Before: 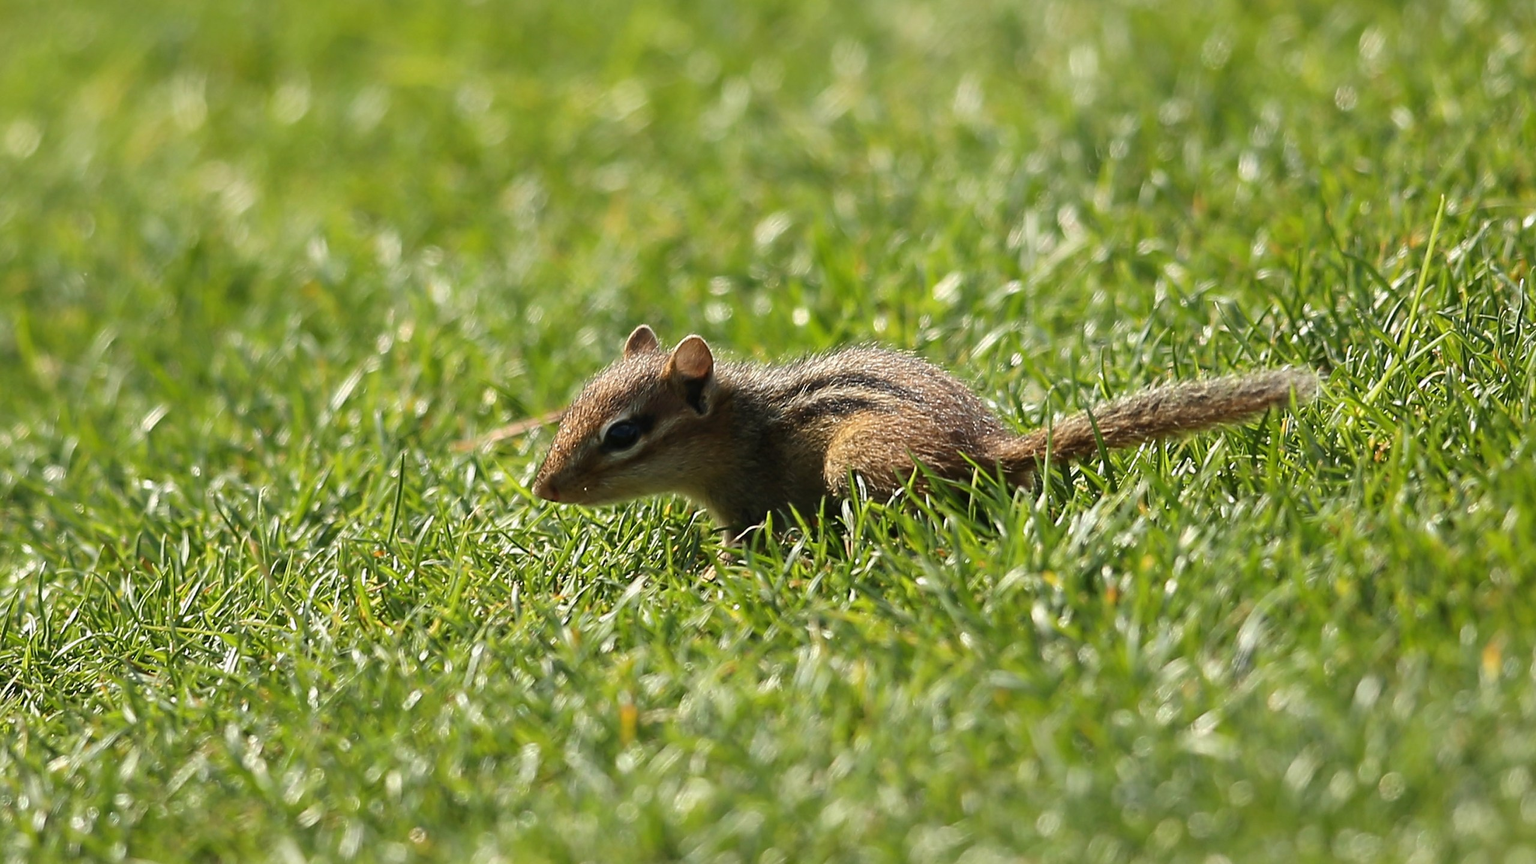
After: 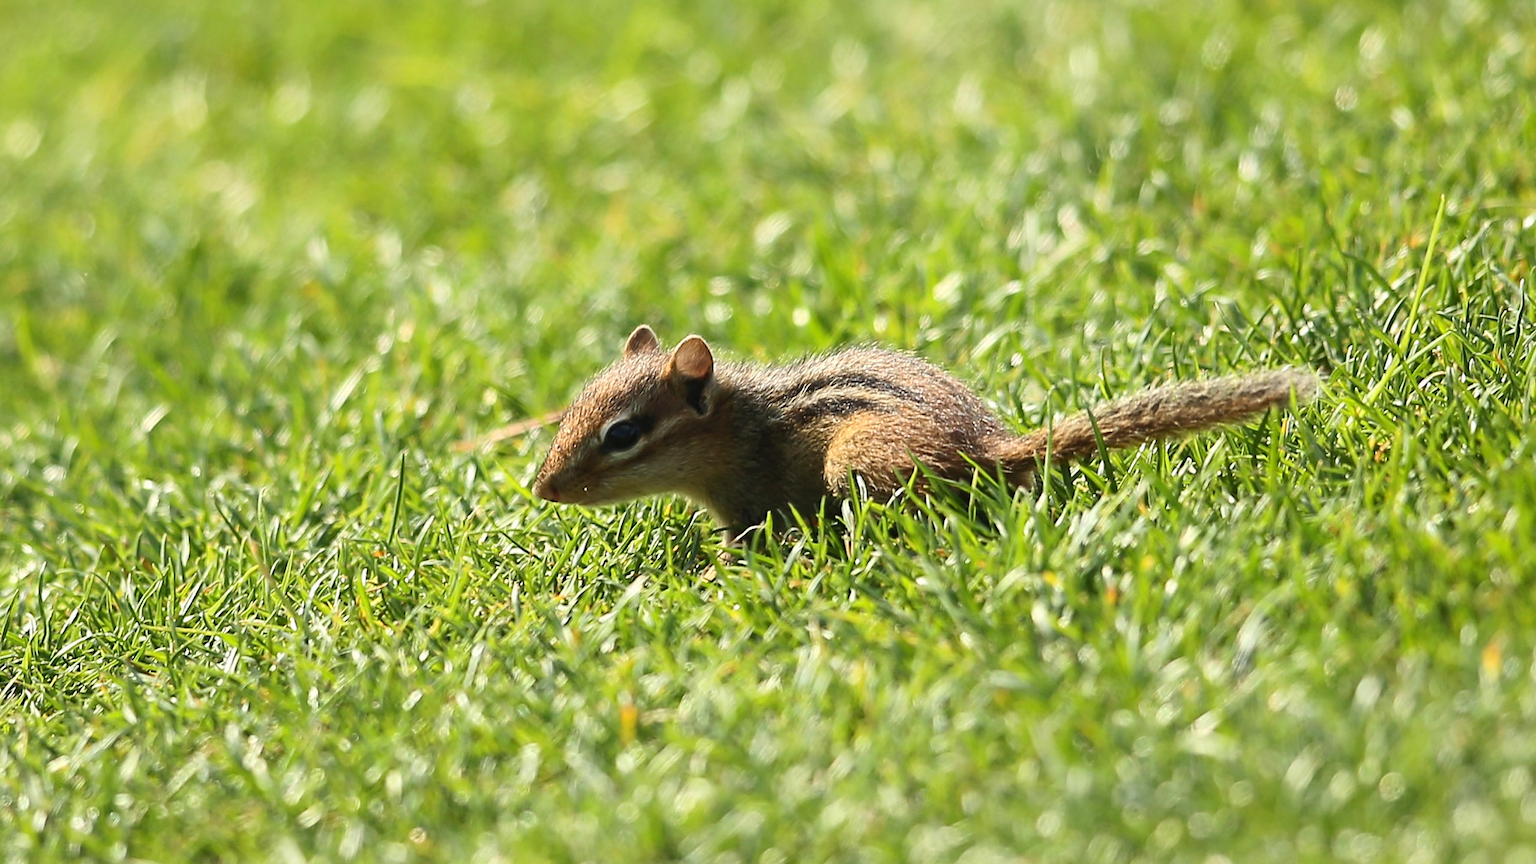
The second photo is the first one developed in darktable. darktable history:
contrast brightness saturation: contrast 0.203, brightness 0.155, saturation 0.143
